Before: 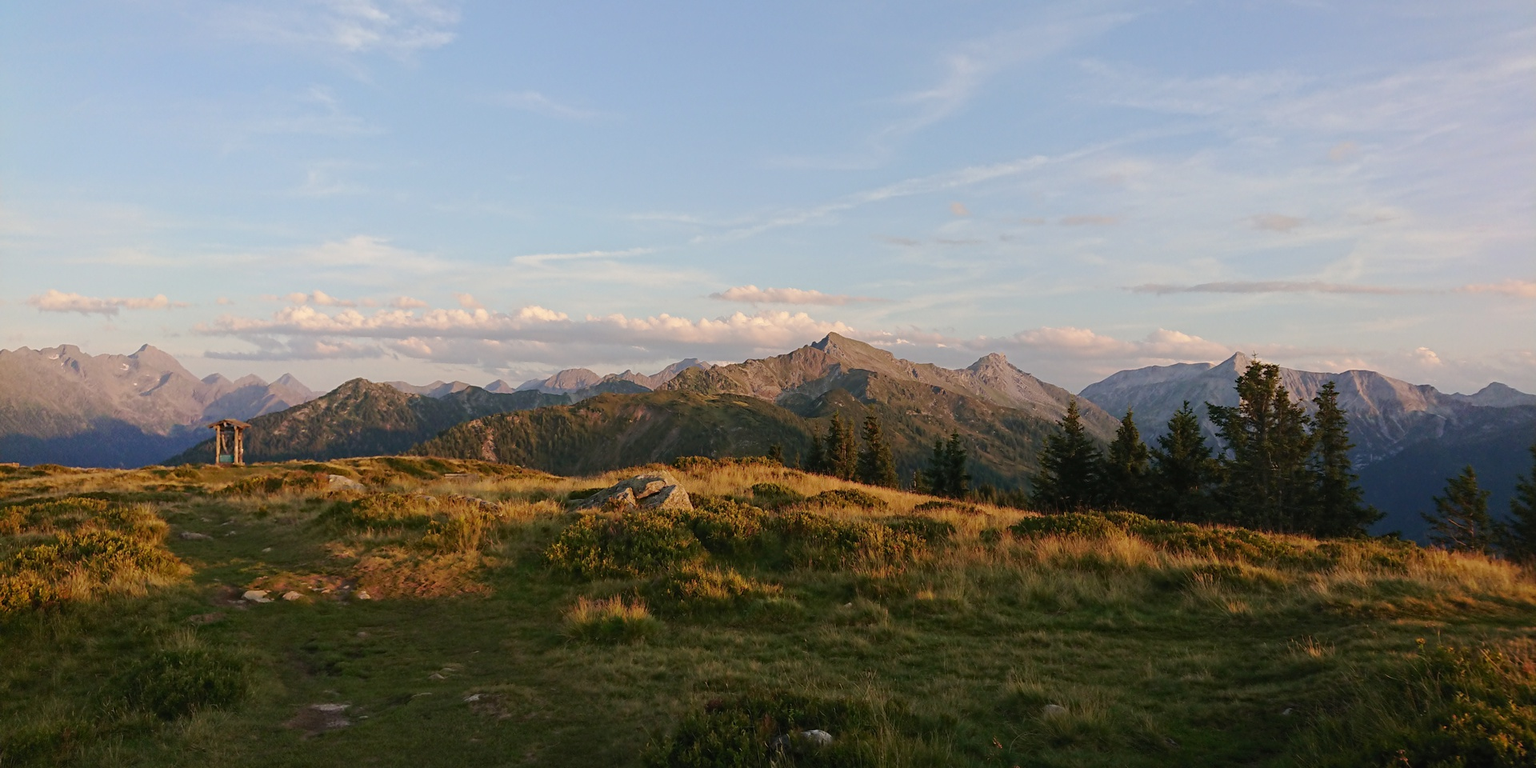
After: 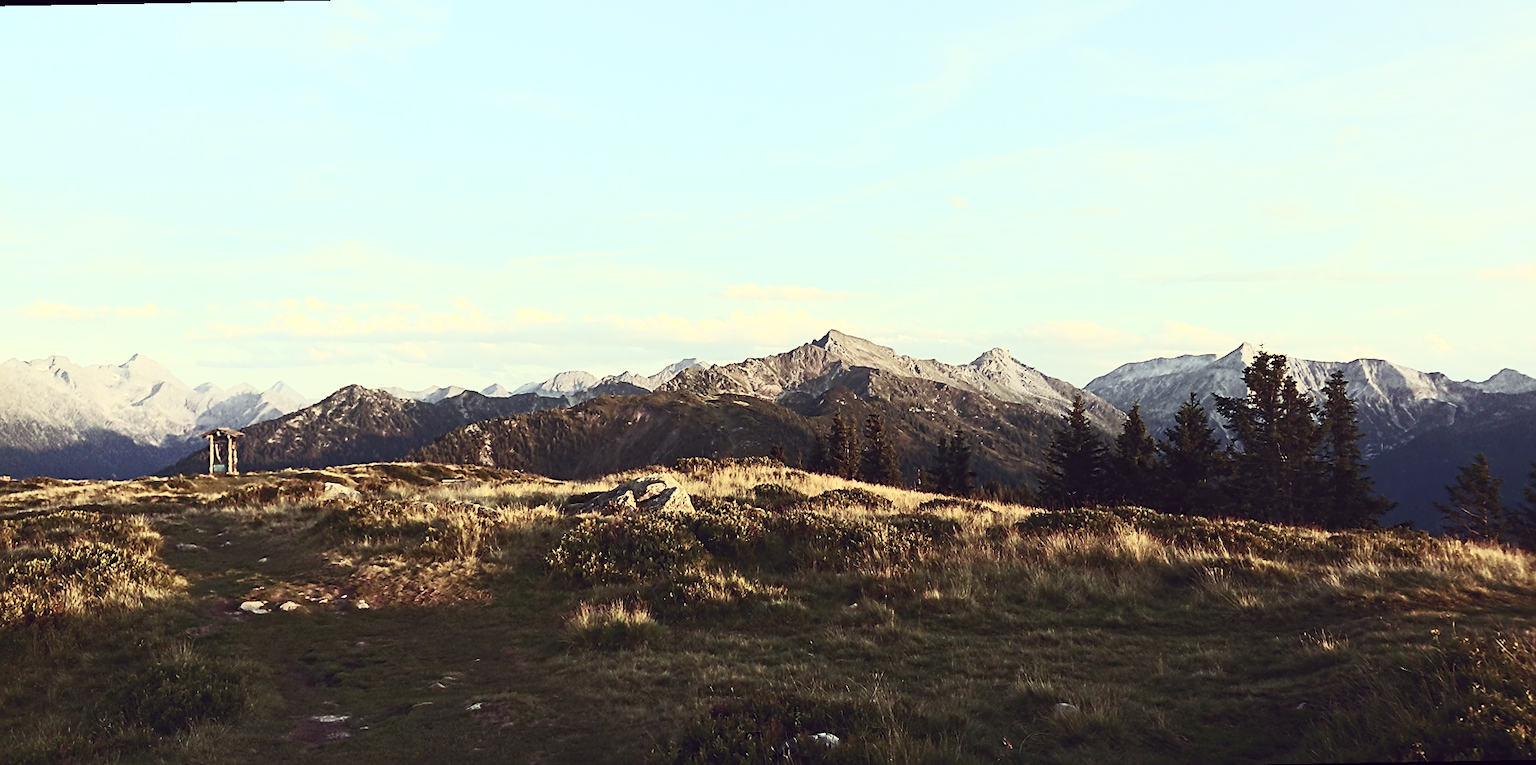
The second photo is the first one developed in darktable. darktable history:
rotate and perspective: rotation -1°, crop left 0.011, crop right 0.989, crop top 0.025, crop bottom 0.975
contrast brightness saturation: contrast 0.83, brightness 0.59, saturation 0.59
sharpen: on, module defaults
color correction: highlights a* -20.17, highlights b* 20.27, shadows a* 20.03, shadows b* -20.46, saturation 0.43
